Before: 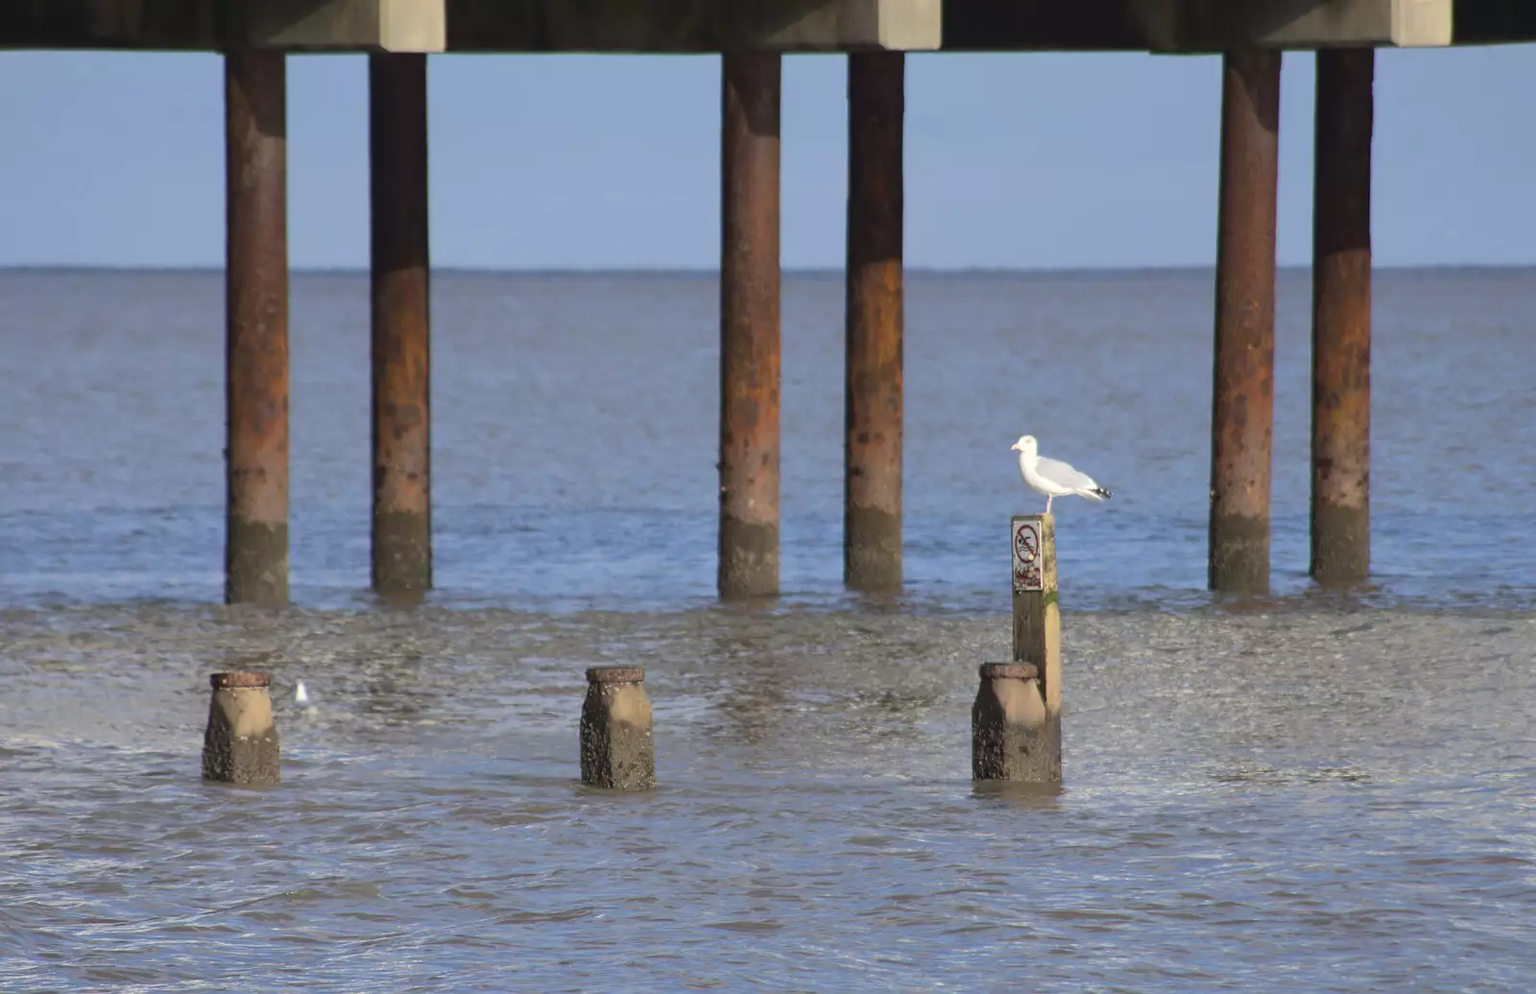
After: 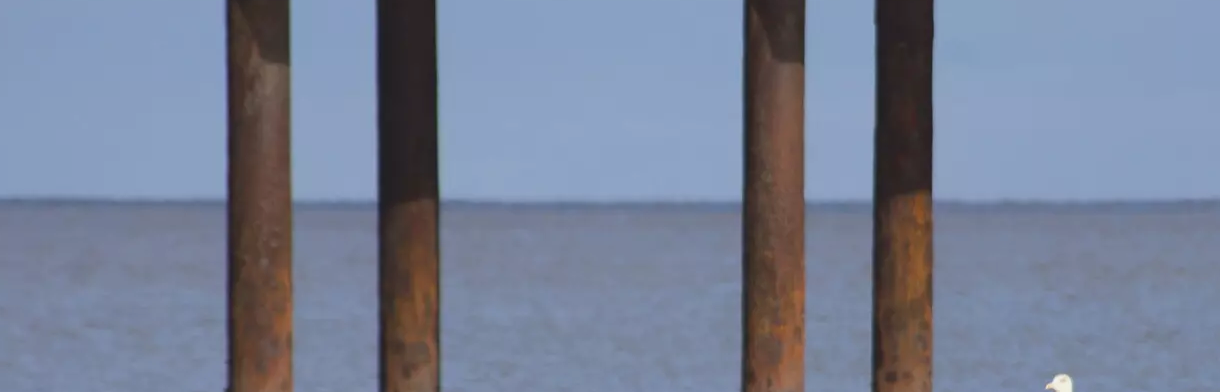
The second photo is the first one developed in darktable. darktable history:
contrast brightness saturation: contrast -0.106
crop: left 0.56%, top 7.642%, right 23.167%, bottom 54.426%
